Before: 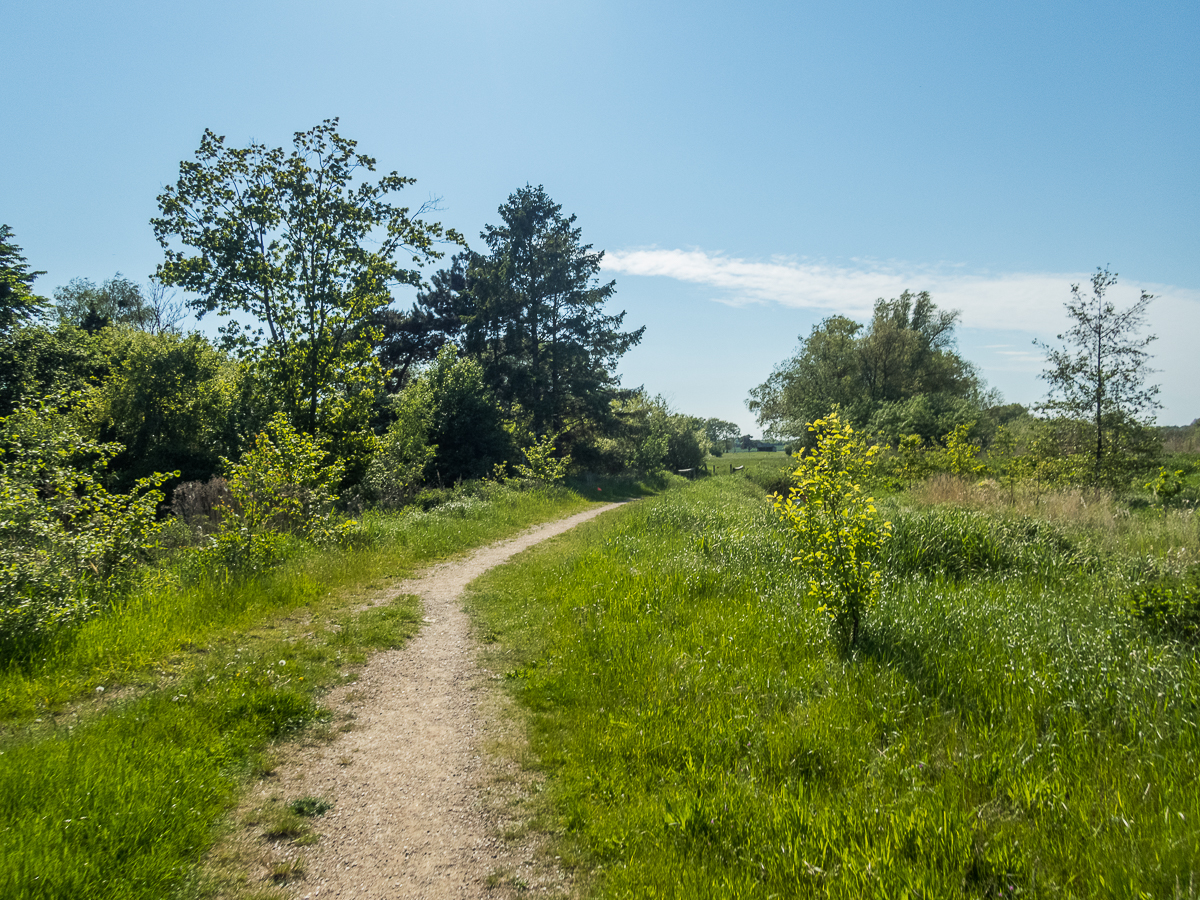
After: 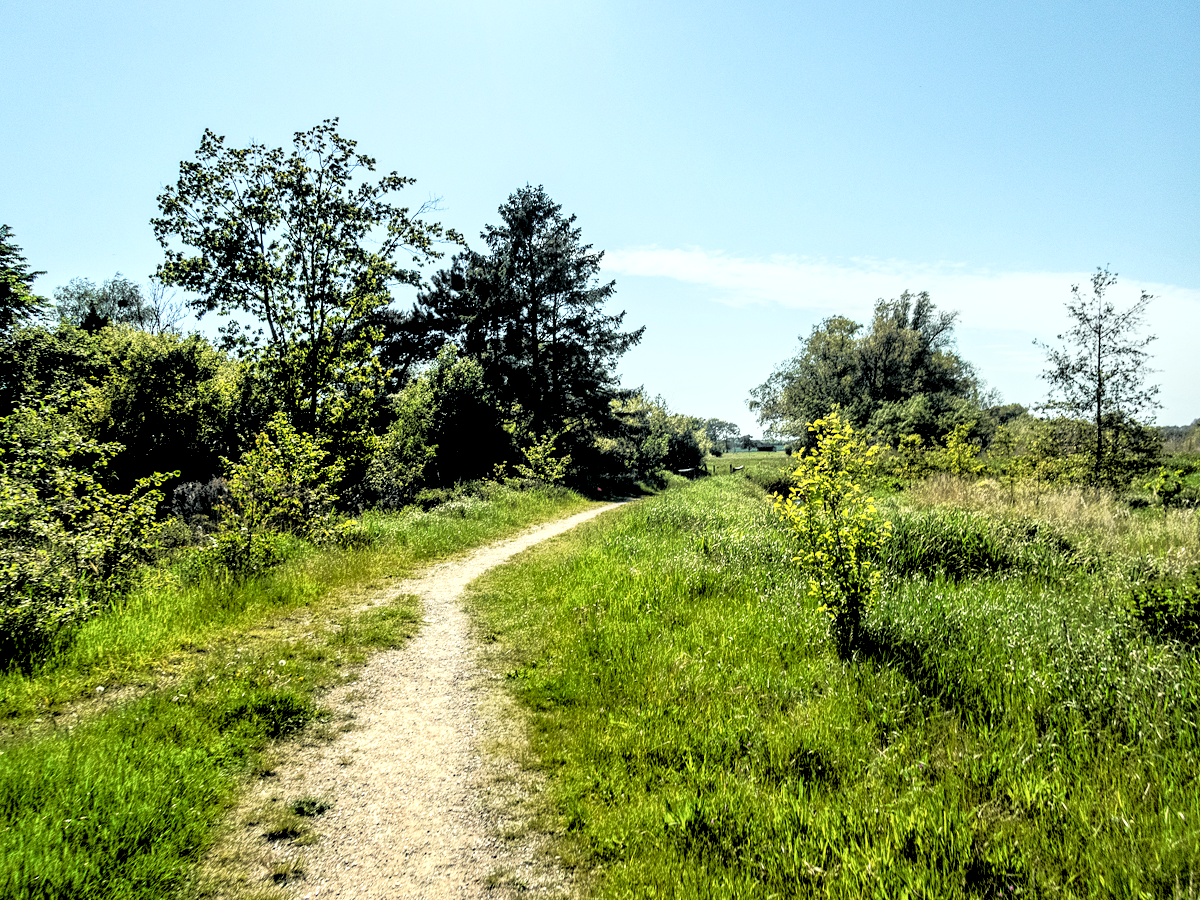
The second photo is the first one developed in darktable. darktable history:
tone curve: curves: ch0 [(0, 0.015) (0.091, 0.055) (0.184, 0.159) (0.304, 0.382) (0.492, 0.579) (0.628, 0.755) (0.832, 0.932) (0.984, 0.963)]; ch1 [(0, 0) (0.34, 0.235) (0.46, 0.46) (0.515, 0.502) (0.553, 0.567) (0.764, 0.815) (1, 1)]; ch2 [(0, 0) (0.44, 0.458) (0.479, 0.492) (0.524, 0.507) (0.557, 0.567) (0.673, 0.699) (1, 1)], color space Lab, independent channels, preserve colors none
rgb levels: levels [[0.029, 0.461, 0.922], [0, 0.5, 1], [0, 0.5, 1]]
local contrast: highlights 100%, shadows 100%, detail 200%, midtone range 0.2
